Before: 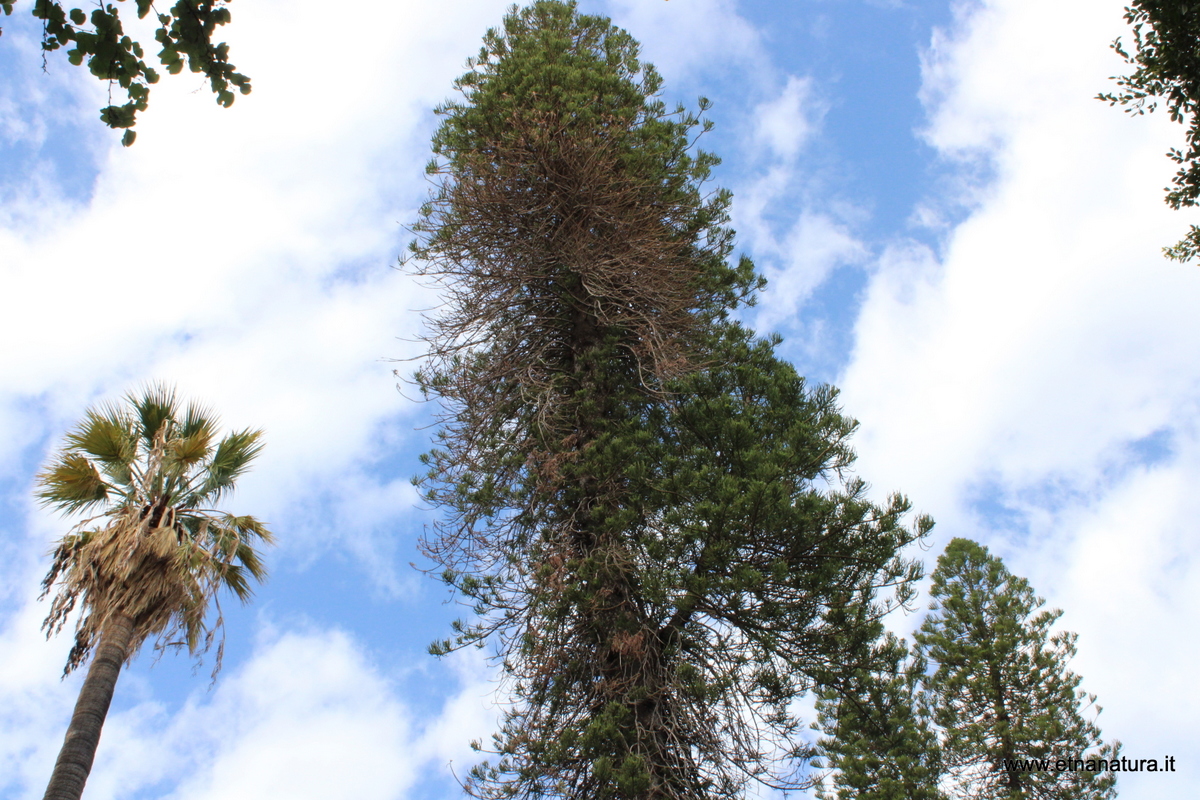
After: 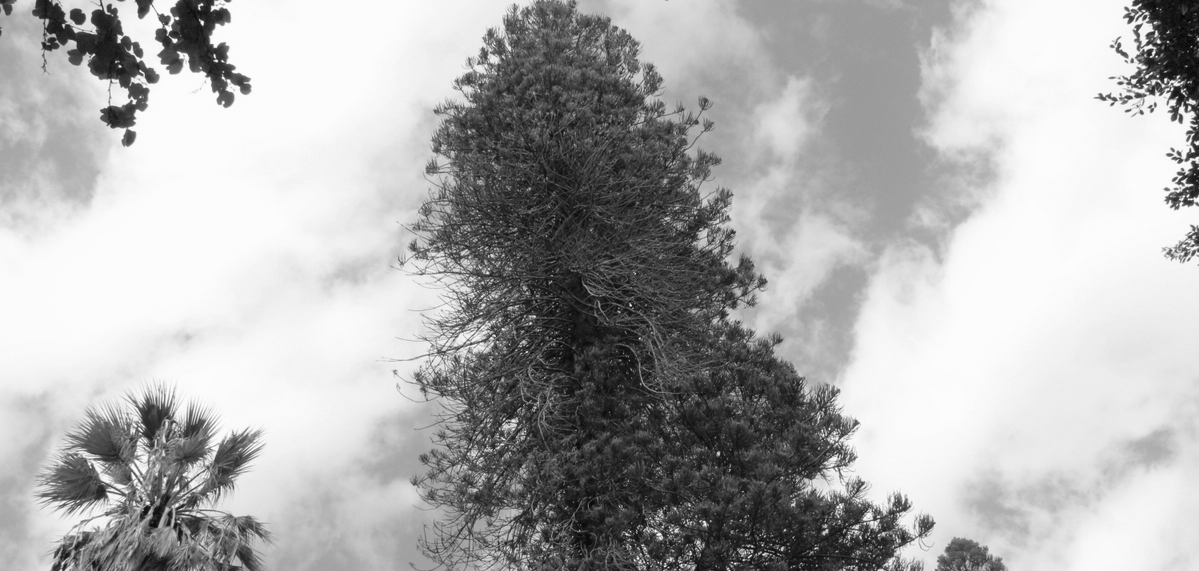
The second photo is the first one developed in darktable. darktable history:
vignetting: fall-off start 85%, fall-off radius 80%, brightness -0.182, saturation -0.3, width/height ratio 1.219, dithering 8-bit output, unbound false
monochrome: a 16.06, b 15.48, size 1
crop: bottom 28.576%
